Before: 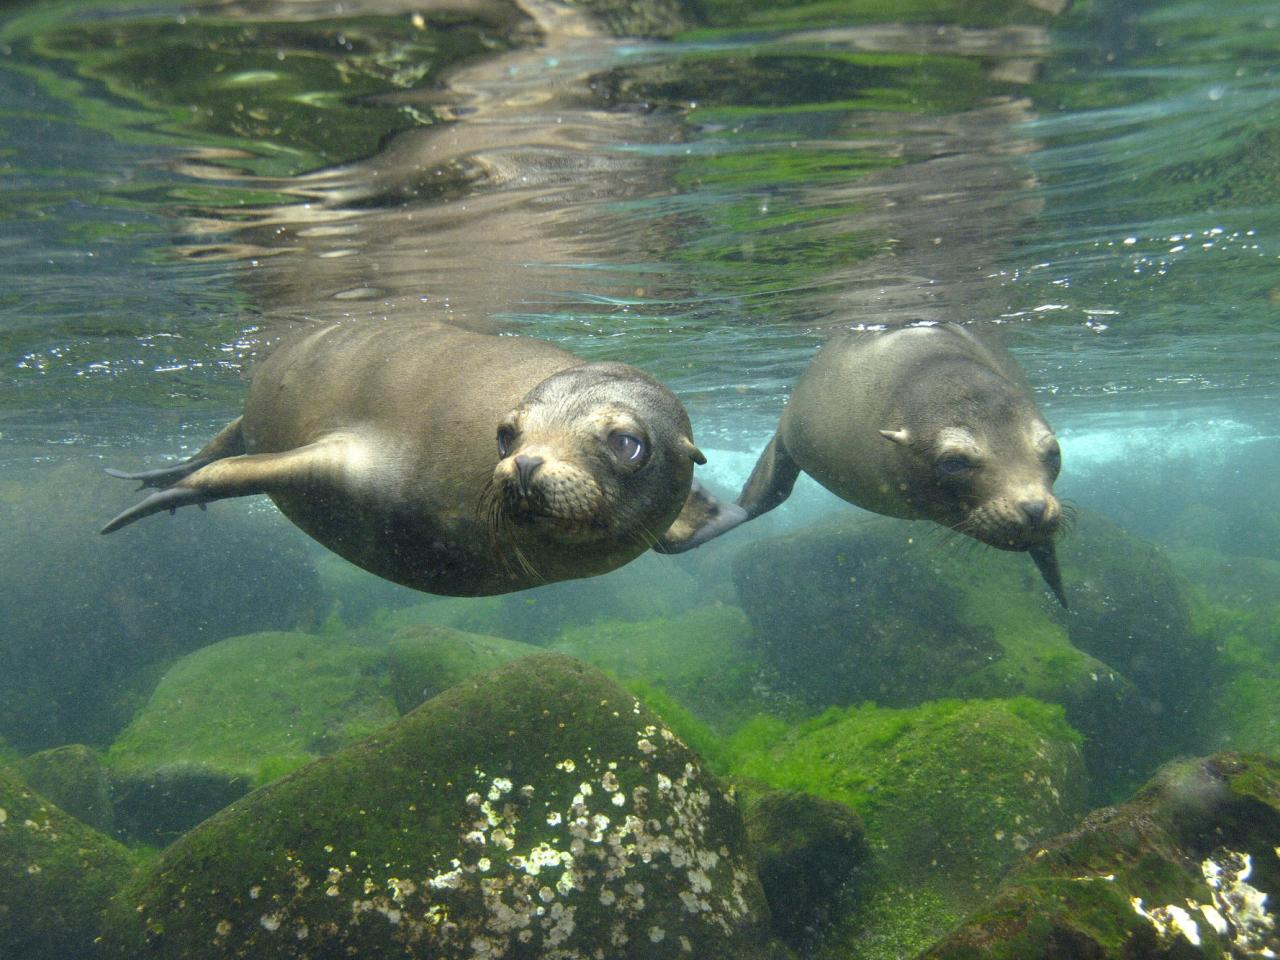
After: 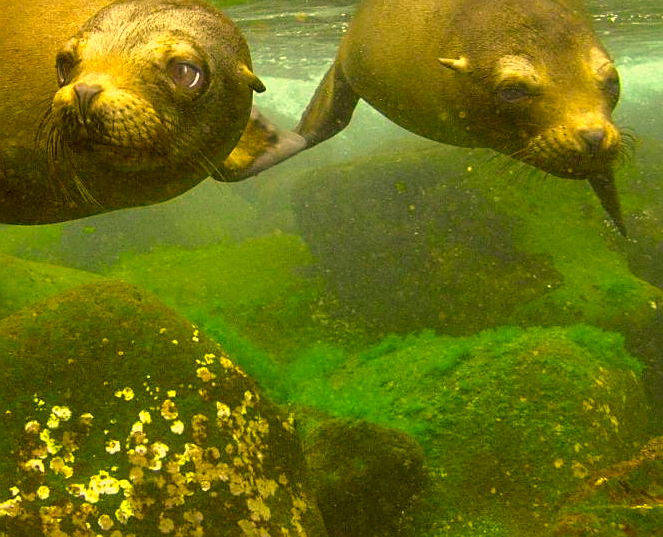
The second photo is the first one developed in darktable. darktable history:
color correction: highlights a* 10.44, highlights b* 30.04, shadows a* 2.73, shadows b* 17.51, saturation 1.72
sharpen: on, module defaults
crop: left 34.479%, top 38.822%, right 13.718%, bottom 5.172%
shadows and highlights: low approximation 0.01, soften with gaussian
